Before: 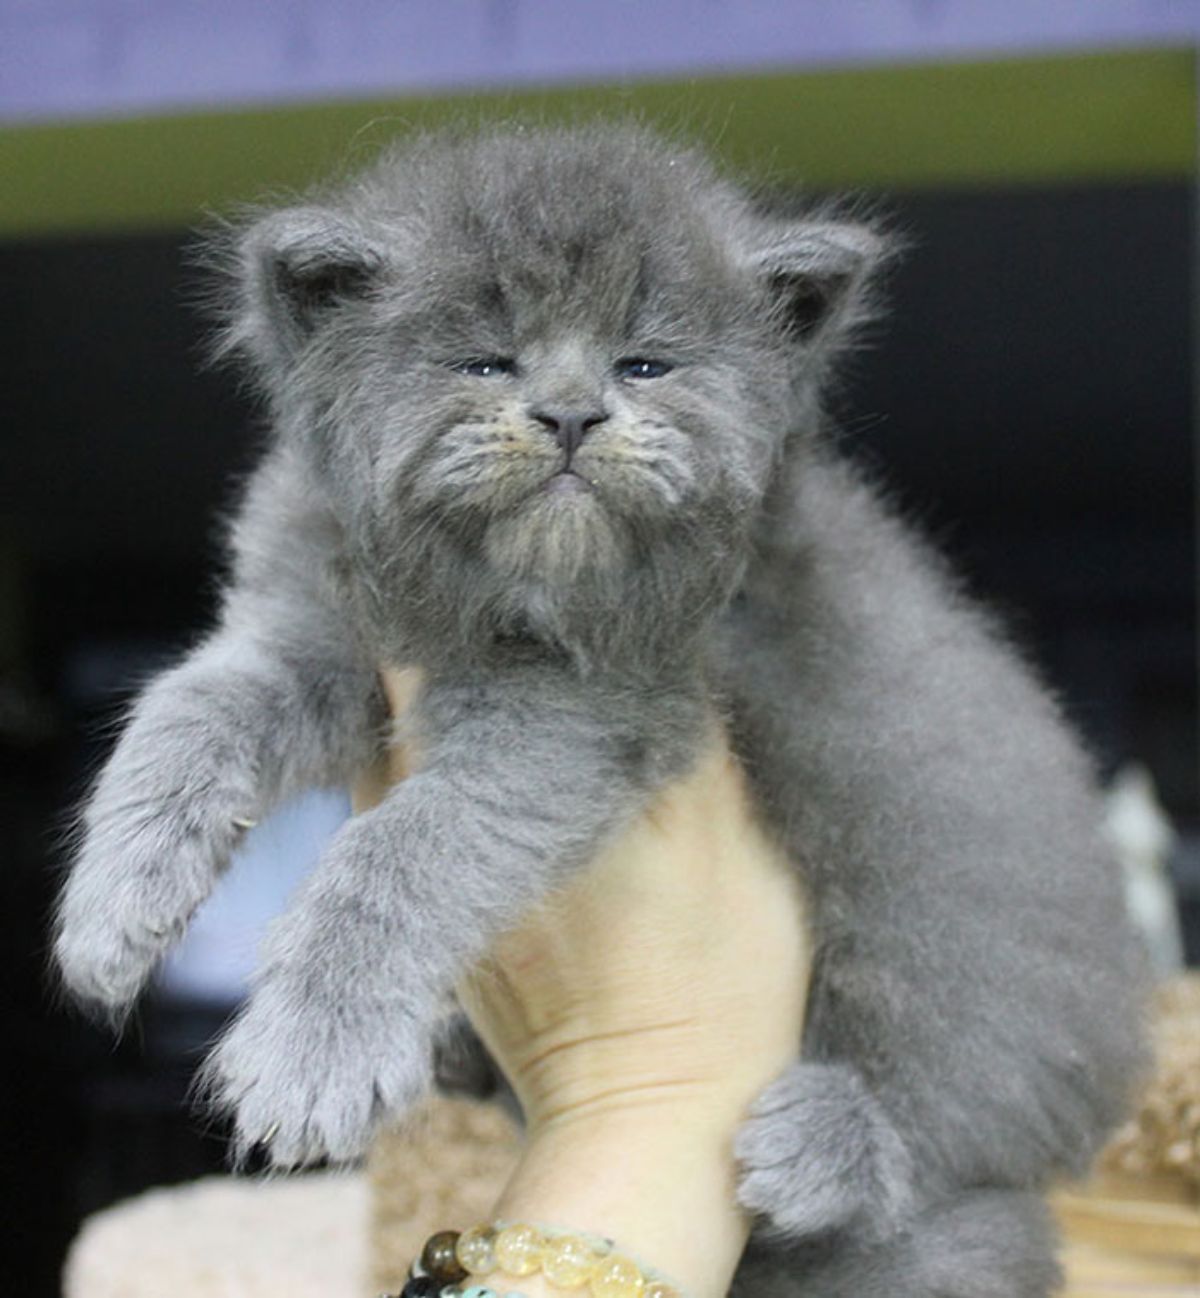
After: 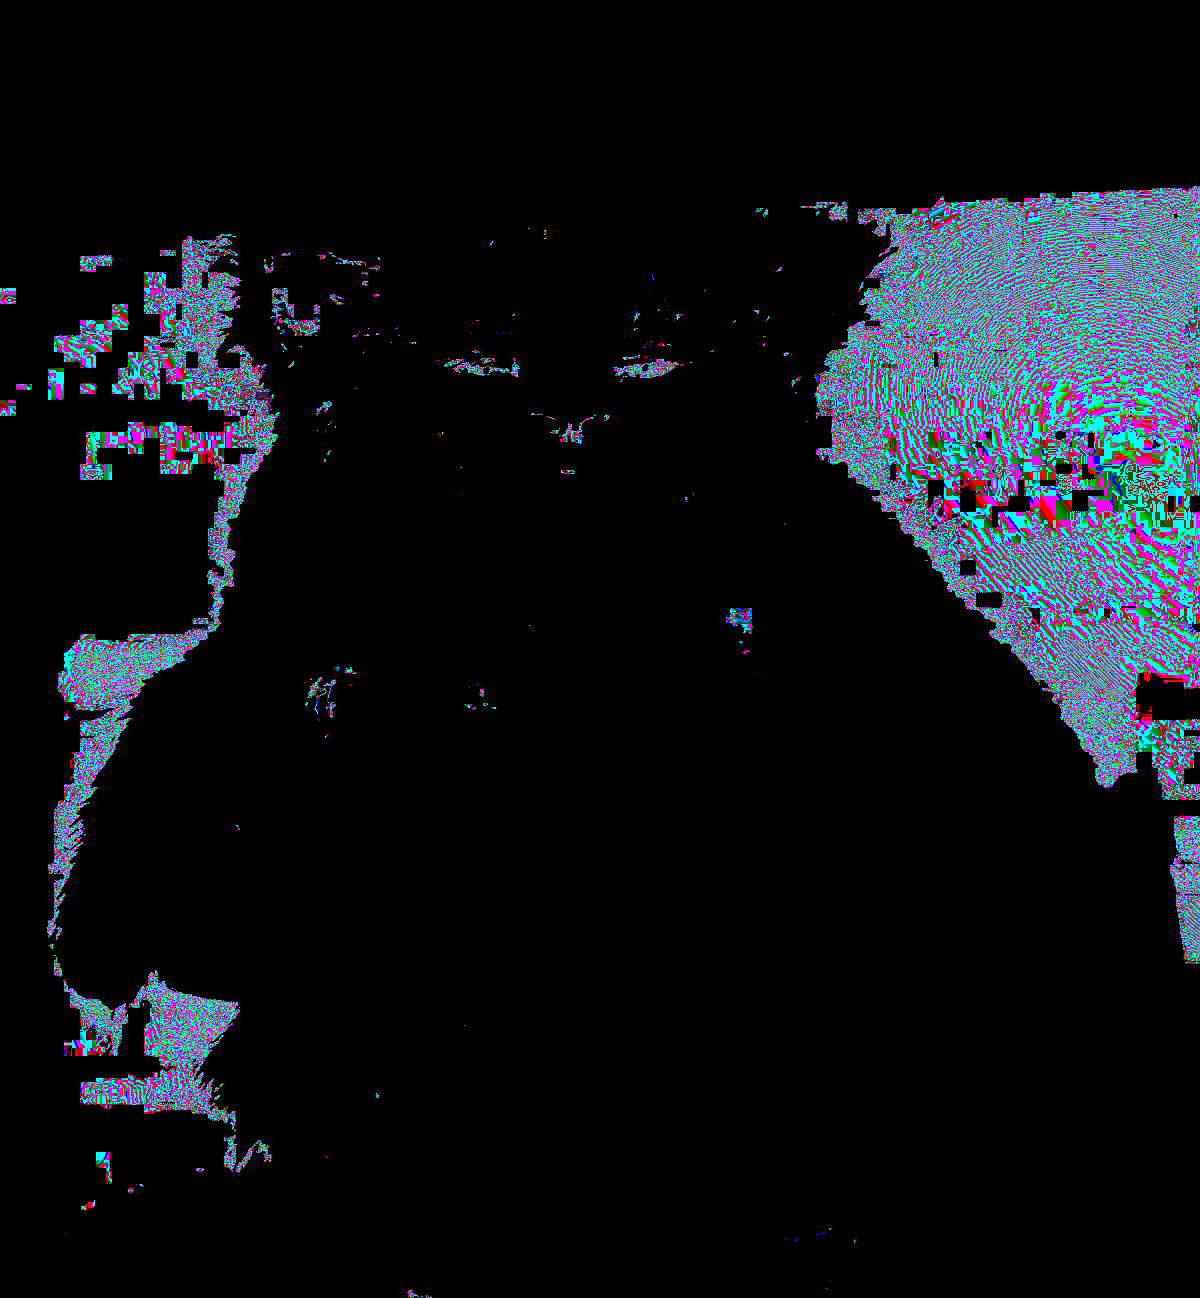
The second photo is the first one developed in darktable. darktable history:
local contrast: highlights 1%, shadows 2%, detail 134%
shadows and highlights: shadows 31.52, highlights -31.78, highlights color adjustment 0.496%, soften with gaussian
color zones: curves: ch0 [(0, 0.363) (0.128, 0.373) (0.25, 0.5) (0.402, 0.407) (0.521, 0.525) (0.63, 0.559) (0.729, 0.662) (0.867, 0.471)]; ch1 [(0, 0.515) (0.136, 0.618) (0.25, 0.5) (0.378, 0) (0.516, 0) (0.622, 0.593) (0.737, 0.819) (0.87, 0.593)]; ch2 [(0, 0.529) (0.128, 0.471) (0.282, 0.451) (0.386, 0.662) (0.516, 0.525) (0.633, 0.554) (0.75, 0.62) (0.875, 0.441)]
exposure: black level correction 0.098, exposure 3.099 EV, compensate highlight preservation false
